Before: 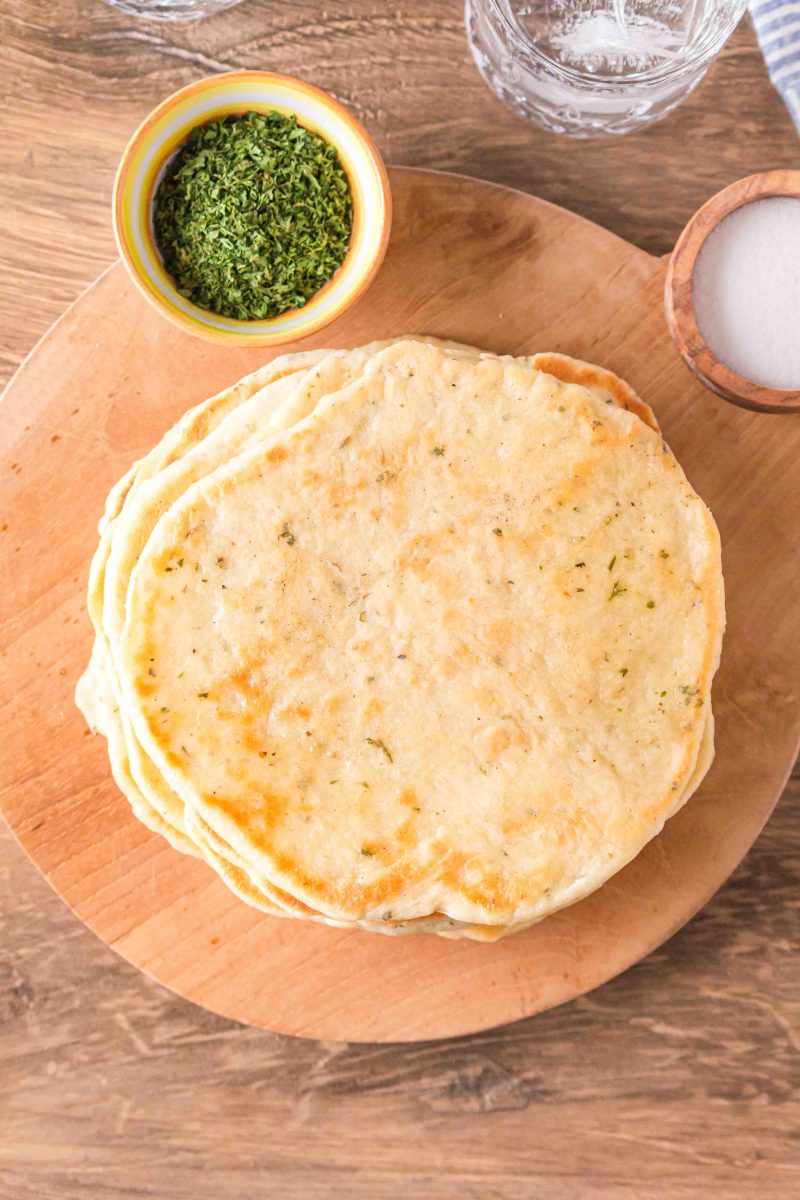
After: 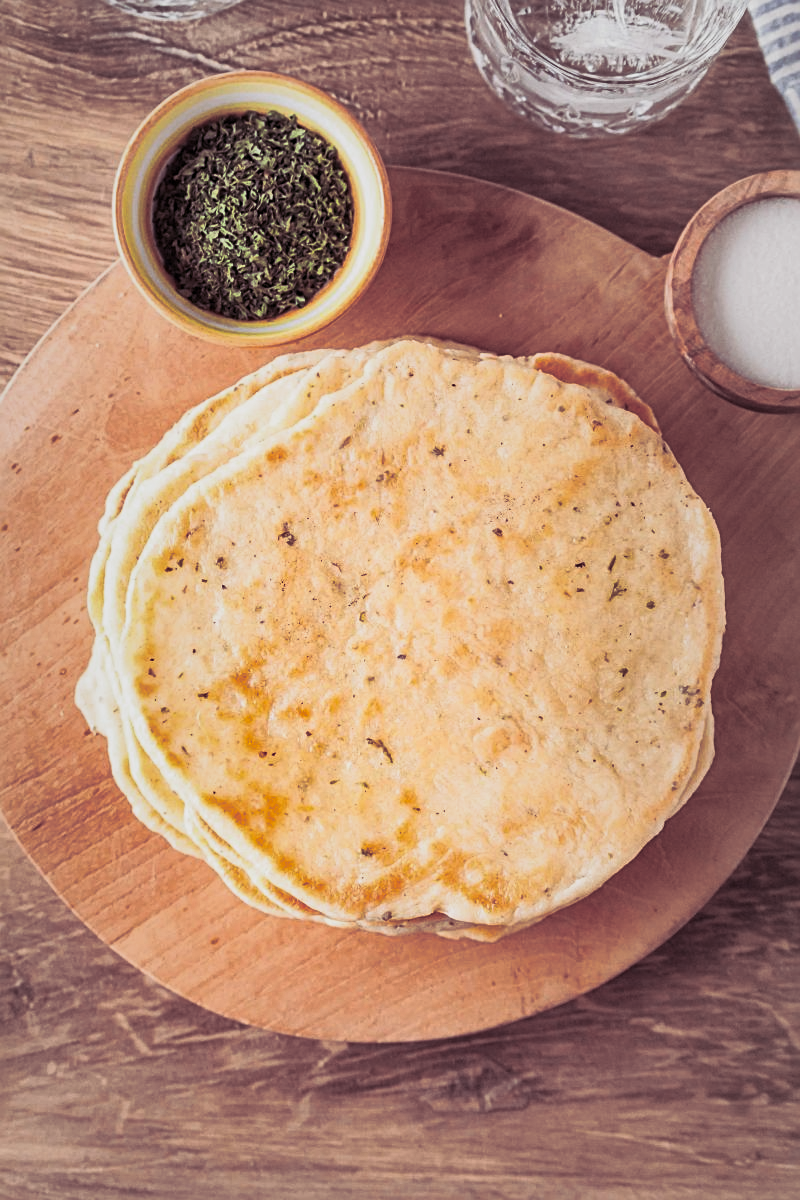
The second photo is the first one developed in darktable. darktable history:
shadows and highlights: radius 337.17, shadows 29.01, soften with gaussian
color look up table: target L [37.99, 65.71, 49.93, 39.19, 55.11, 70.72, 62.66, 40.02, 51.12, 30.33, 72.53, 71.94, 28.78, 55.26, 42.1, 81.73, 51.94, 51.04, 96.54, 81.26, 66.77, 50.87, 35.66, 20.46, 0 ×25], target a [13.56, 18.13, -4.88, -1.533, 8.84, -33.4, 36.07, 10.41, 48.24, 22.98, -23.71, 19.36, 14.18, -38.34, 53.38, 4.04, 49.99, -28.63, -0.43, -0.64, -0.73, -0.15, -0.42, -0.08, 0 ×25], target b [14.06, 17.81, -21.93, 1.533, -25.4, -0.2, 57.1, -45.96, 16.25, -21.59, 57.26, 67.86, -50.3, 31.37, 28.19, 79.82, -14.57, -28.64, 1.19, -0.34, -0.5, -0.27, -1.23, -0.97, 0 ×25], num patches 24
base curve: curves: ch0 [(0, 0) (0.257, 0.25) (0.482, 0.586) (0.757, 0.871) (1, 1)]
sharpen: radius 2.167, amount 0.381, threshold 0
exposure: exposure -0.462 EV, compensate highlight preservation false
contrast brightness saturation: contrast 0.08, saturation 0.2
split-toning: shadows › hue 316.8°, shadows › saturation 0.47, highlights › hue 201.6°, highlights › saturation 0, balance -41.97, compress 28.01%
vignetting: fall-off start 18.21%, fall-off radius 137.95%, brightness -0.207, center (-0.078, 0.066), width/height ratio 0.62, shape 0.59
